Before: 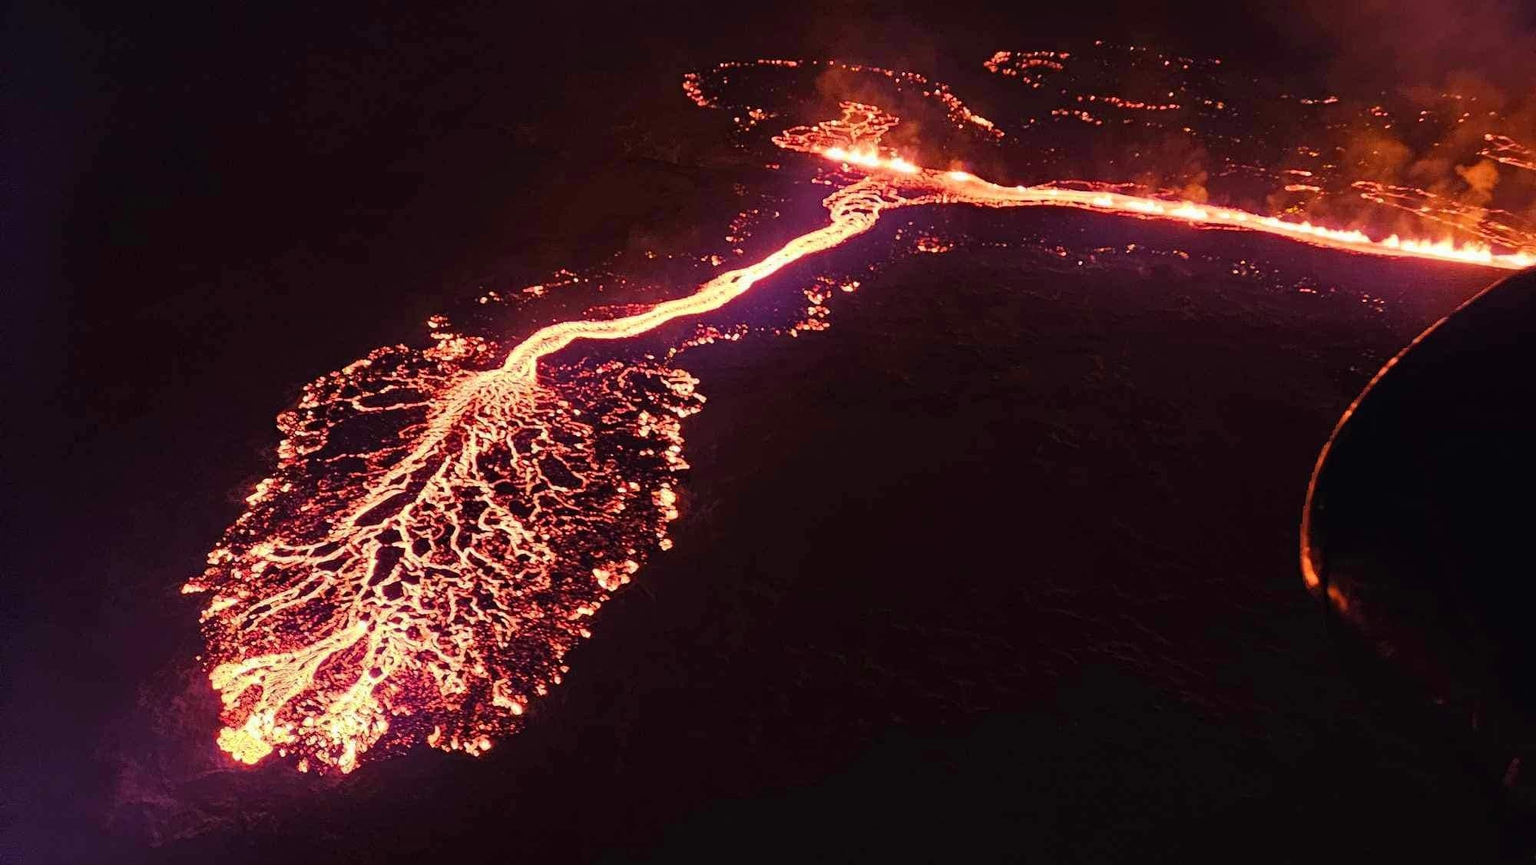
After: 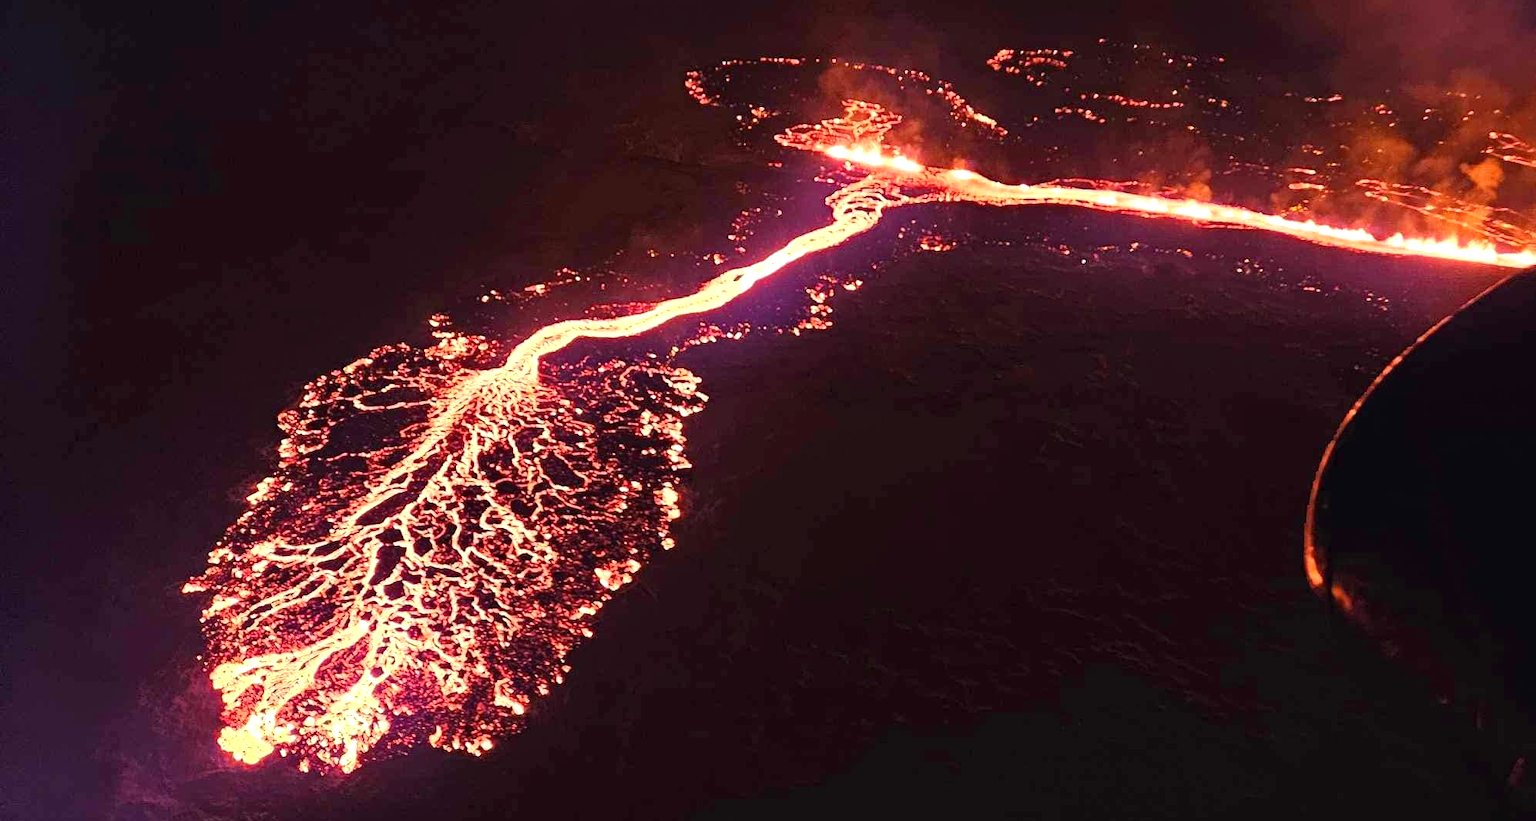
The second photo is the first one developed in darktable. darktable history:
exposure: exposure 0.559 EV, compensate exposure bias true, compensate highlight preservation false
crop: top 0.285%, right 0.261%, bottom 5.006%
